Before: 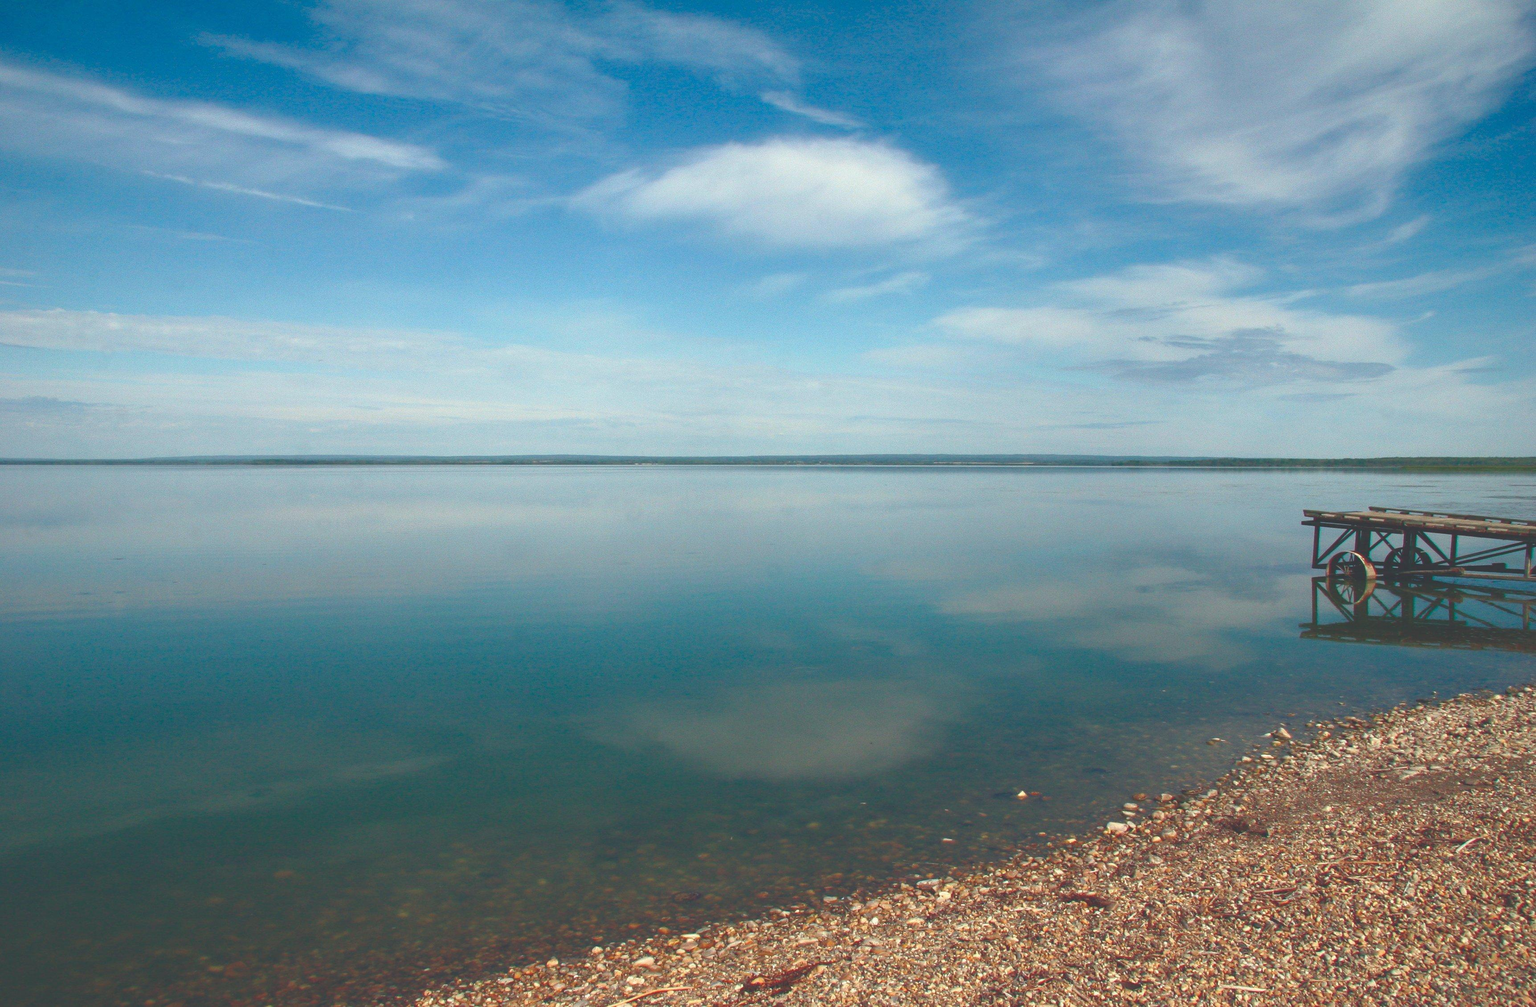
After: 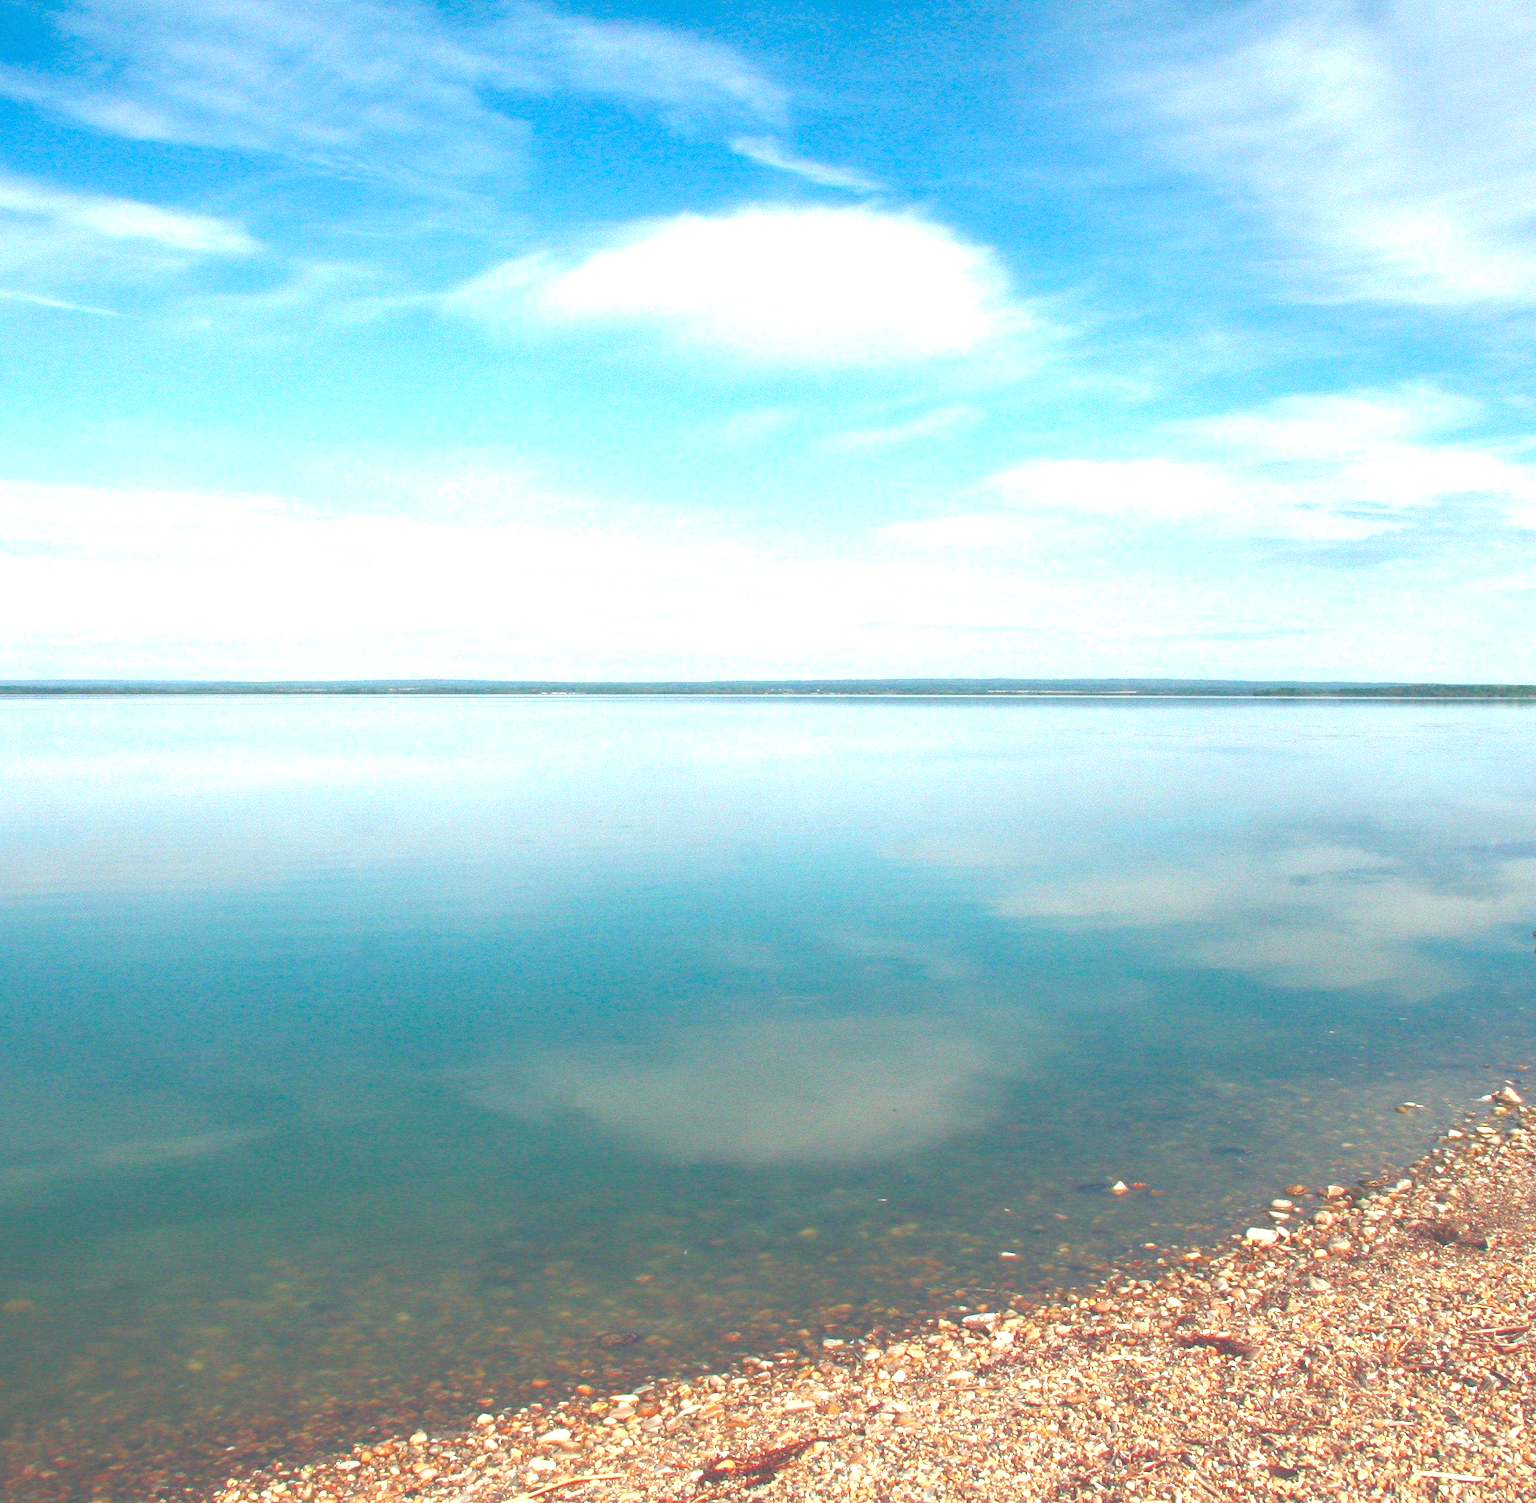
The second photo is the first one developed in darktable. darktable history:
exposure: black level correction 0, exposure 1.2 EV, compensate exposure bias true, compensate highlight preservation false
crop and rotate: left 17.77%, right 15.265%
